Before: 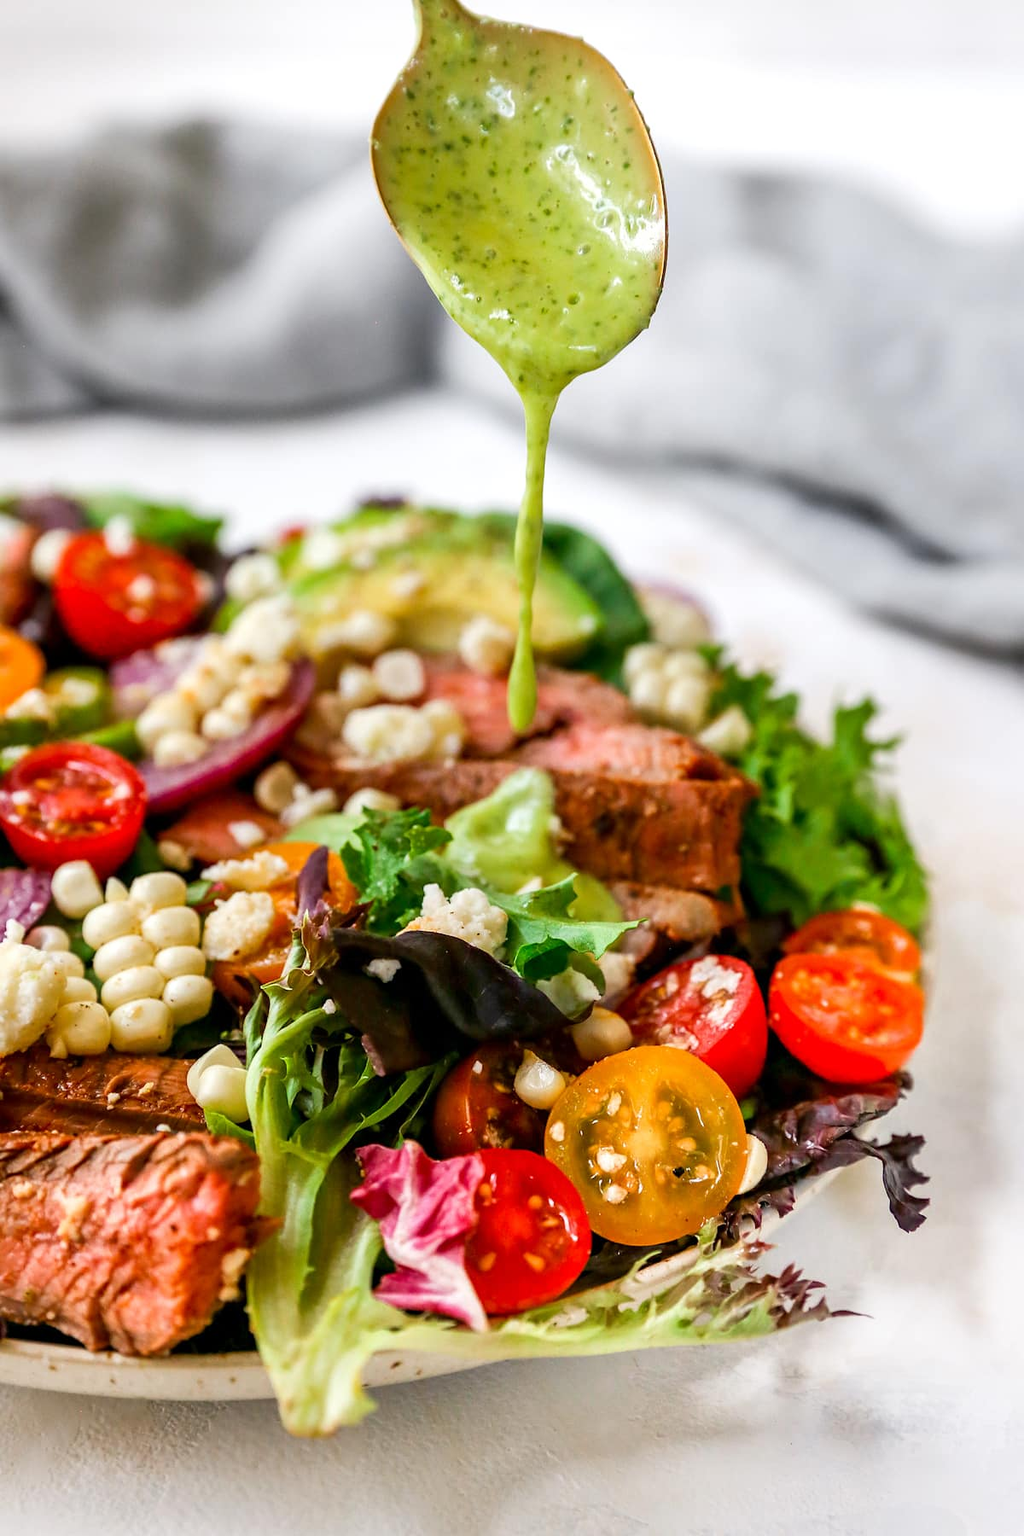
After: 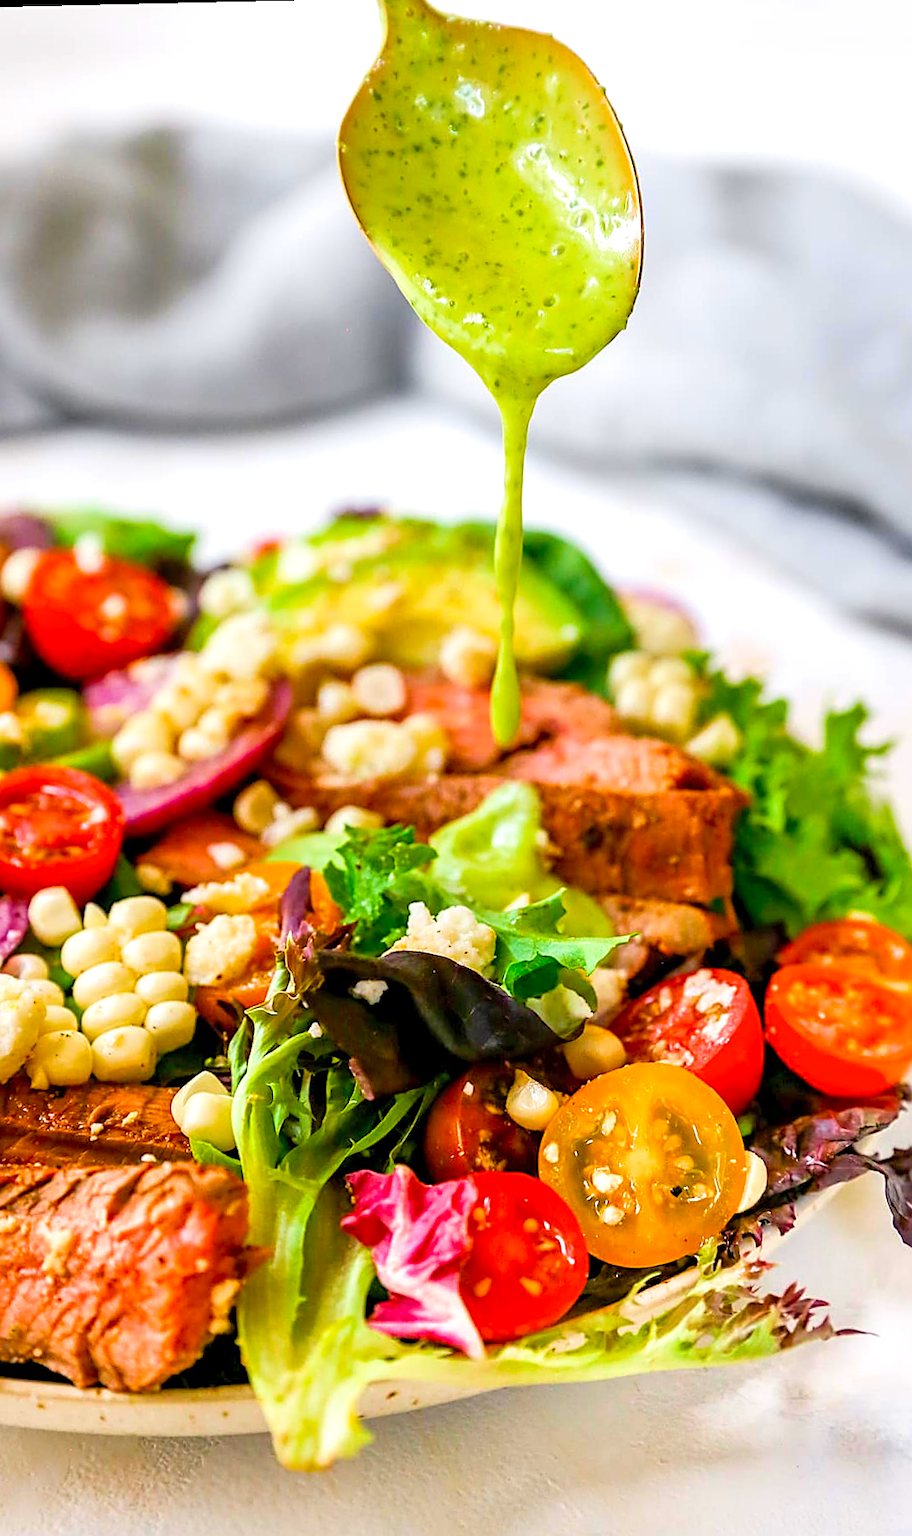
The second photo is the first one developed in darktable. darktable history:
velvia: strength 51.54%, mid-tones bias 0.511
exposure: black level correction 0.001, exposure 0.136 EV, compensate exposure bias true
contrast brightness saturation: brightness 0.125
crop and rotate: angle 1.29°, left 4.189%, top 0.99%, right 11.513%, bottom 2.648%
sharpen: on, module defaults
